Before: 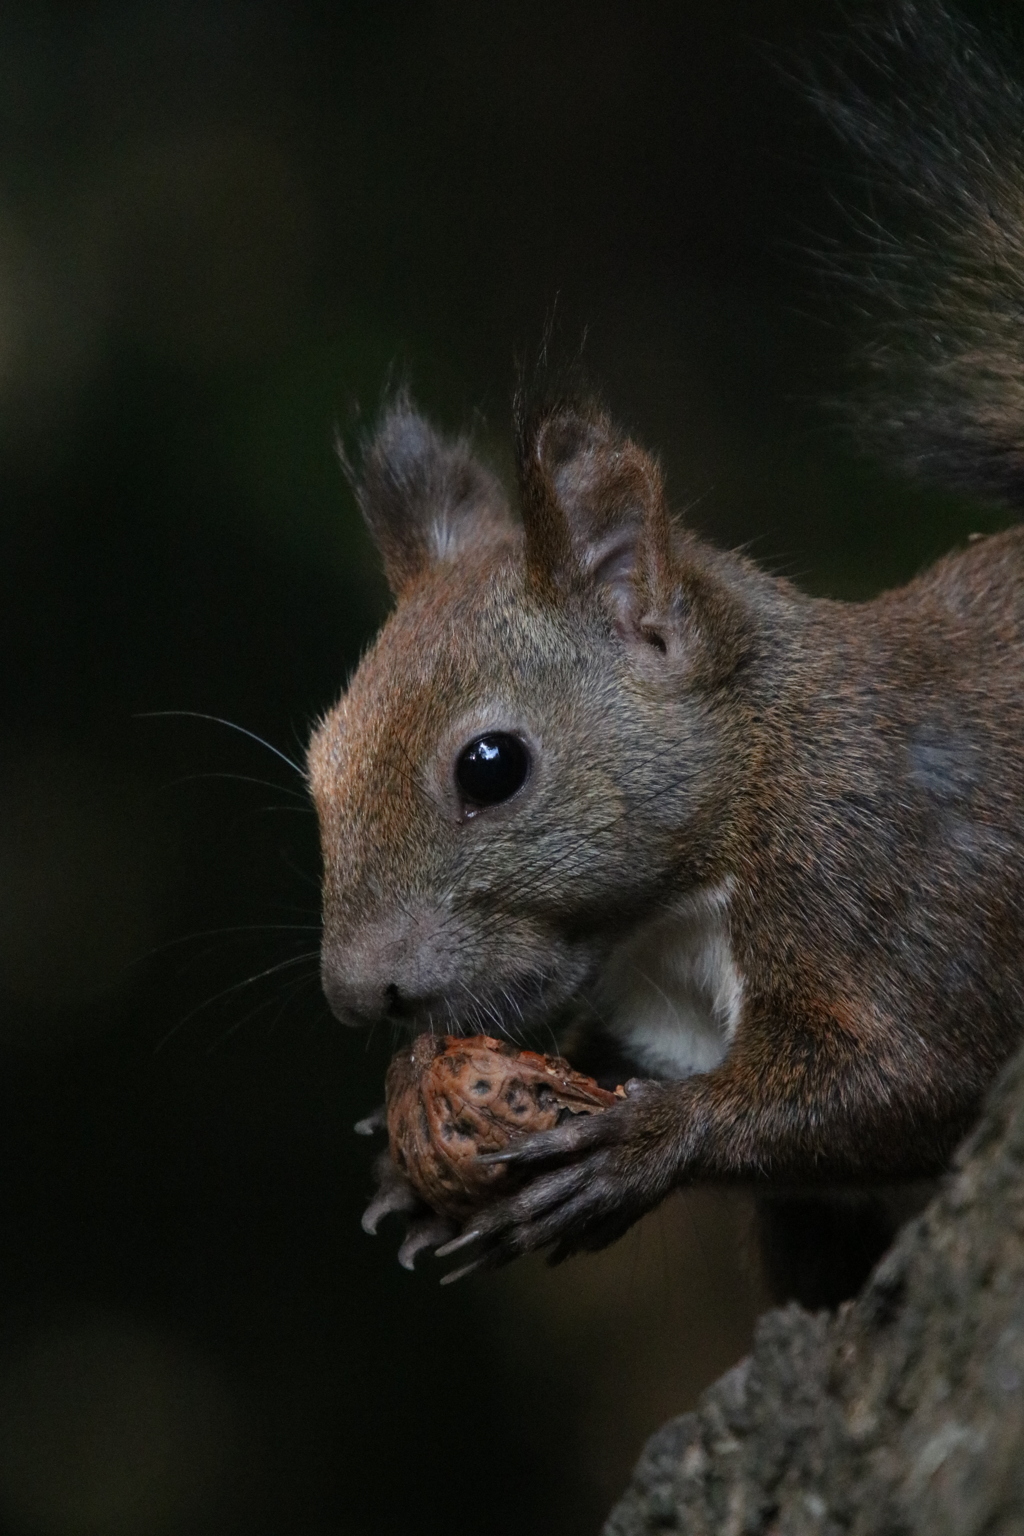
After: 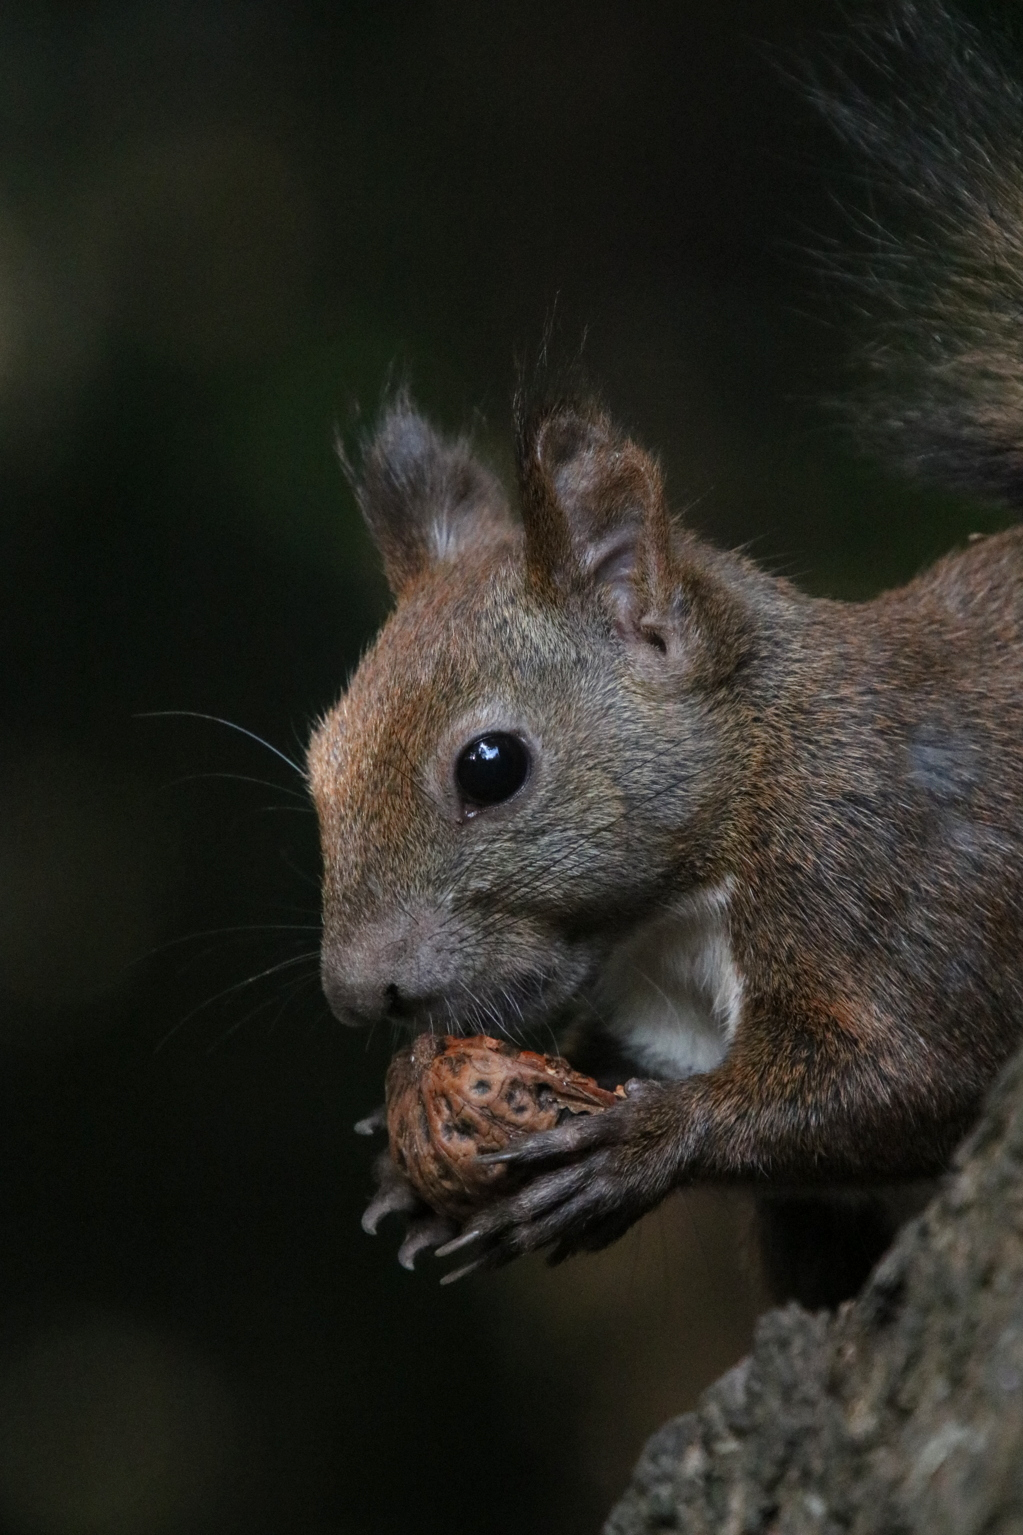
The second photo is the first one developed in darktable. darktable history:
exposure: black level correction 0, exposure 0.301 EV, compensate highlight preservation false
local contrast: detail 110%
crop: left 0.046%
